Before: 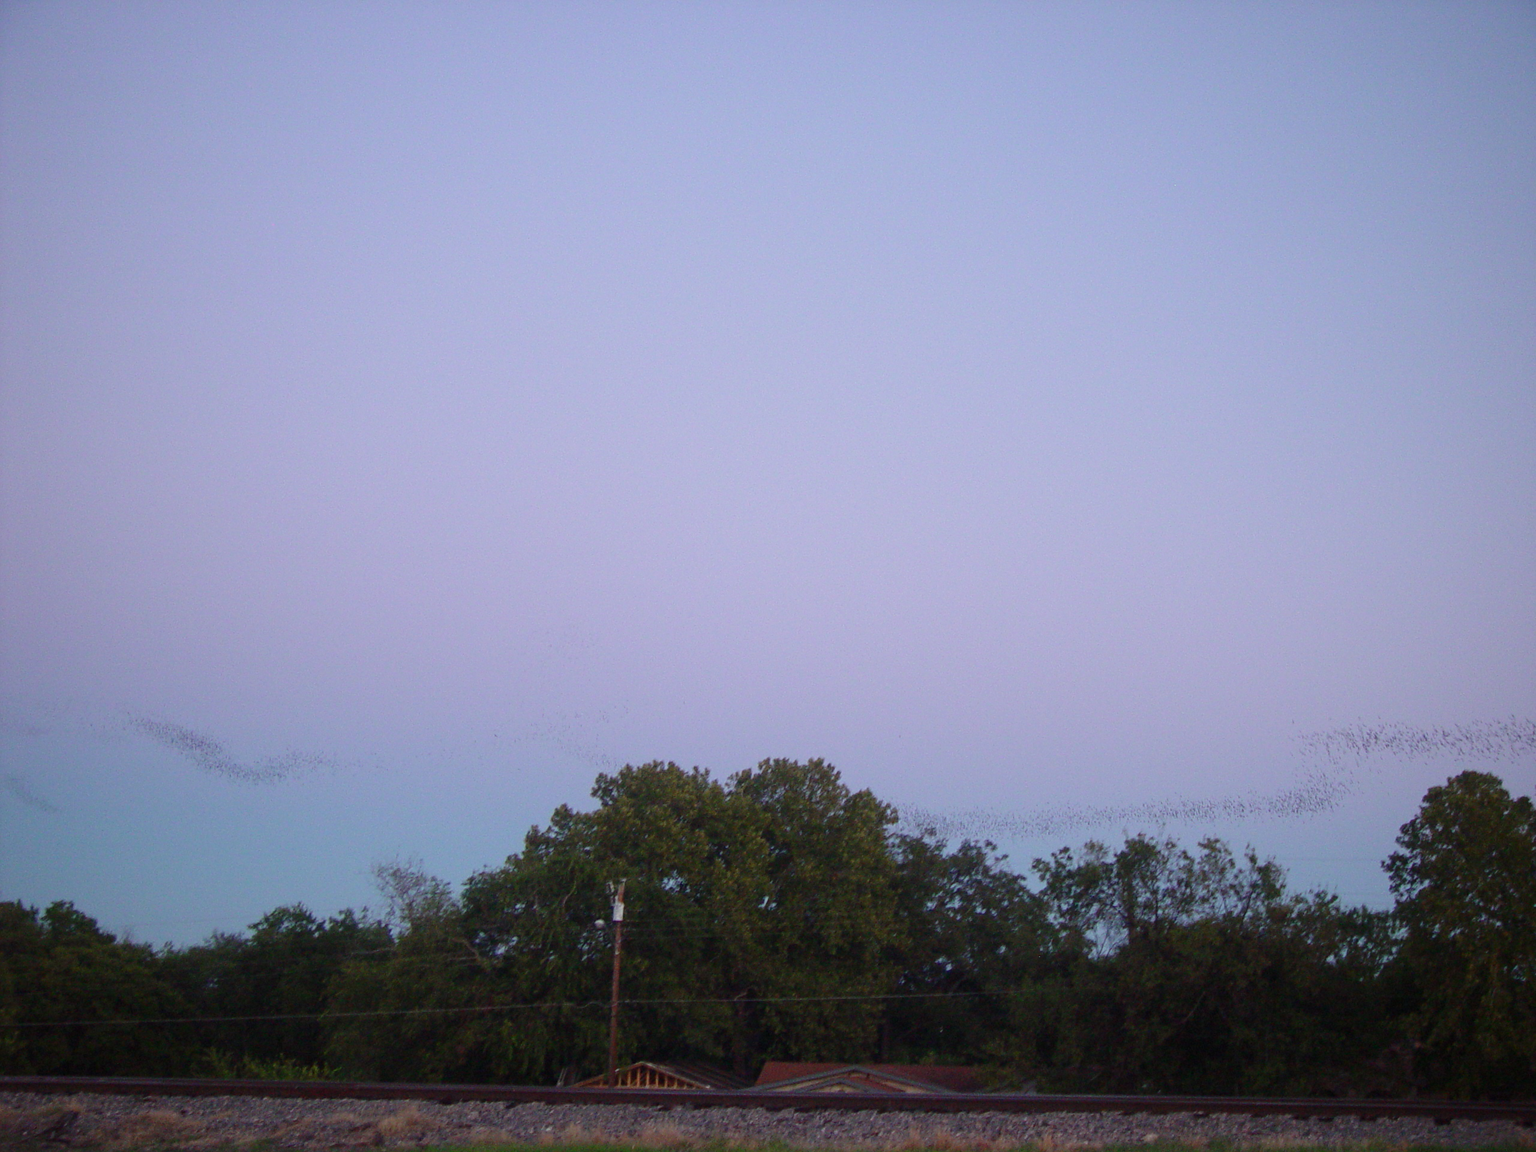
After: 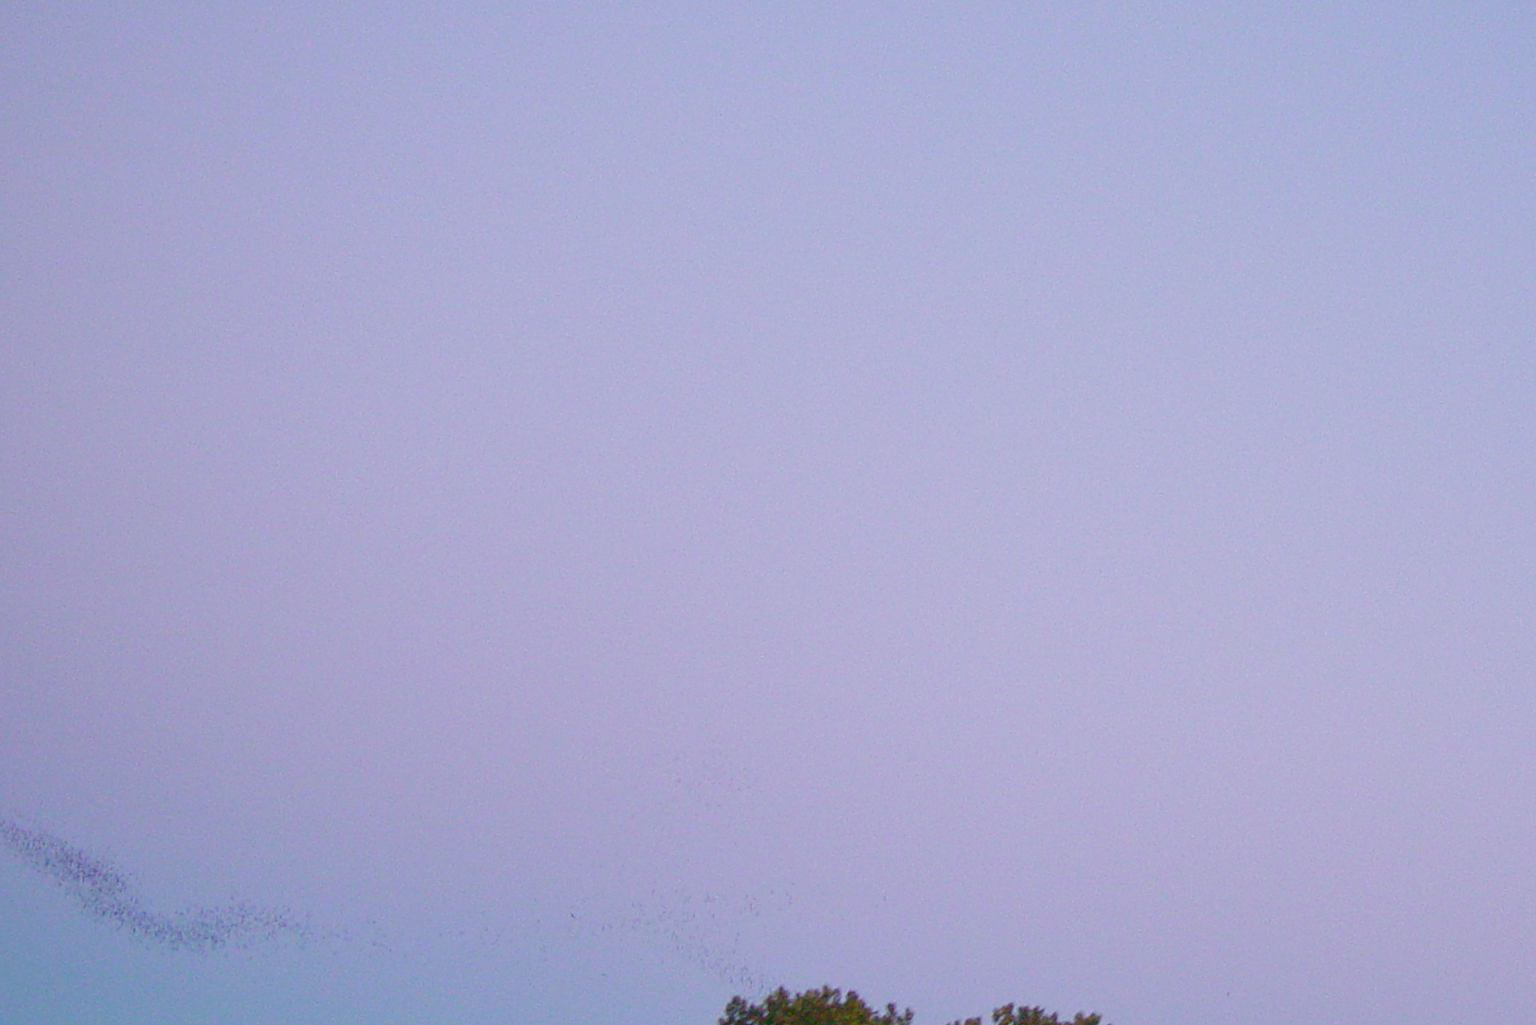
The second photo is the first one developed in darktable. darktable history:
color balance rgb: power › hue 72.19°, highlights gain › chroma 1.023%, highlights gain › hue 60.14°, perceptual saturation grading › global saturation 20%, perceptual saturation grading › highlights -49.898%, perceptual saturation grading › shadows 24.095%, global vibrance 23.874%
contrast brightness saturation: contrast 0.039, saturation 0.152
shadows and highlights: shadows 37.27, highlights -27.28, soften with gaussian
crop and rotate: angle -6.7°, left 2.183%, top 6.743%, right 27.462%, bottom 30.667%
